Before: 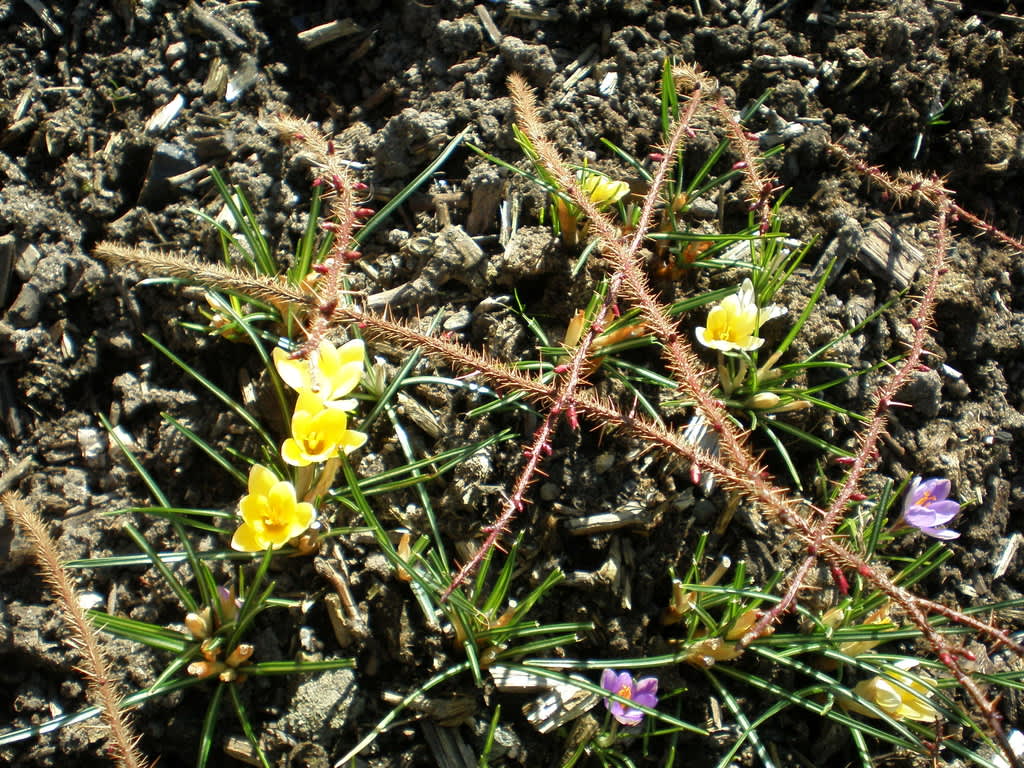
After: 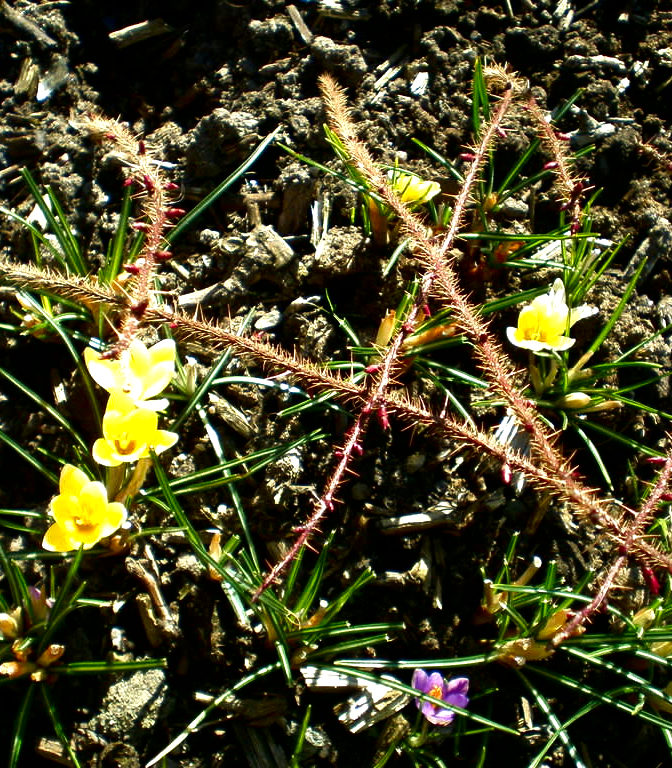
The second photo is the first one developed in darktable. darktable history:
velvia: strength 16.49%
contrast brightness saturation: contrast 0.095, brightness -0.279, saturation 0.139
crop and rotate: left 18.532%, right 15.806%
tone equalizer: -8 EV -0.416 EV, -7 EV -0.385 EV, -6 EV -0.296 EV, -5 EV -0.245 EV, -3 EV 0.257 EV, -2 EV 0.341 EV, -1 EV 0.391 EV, +0 EV 0.438 EV
